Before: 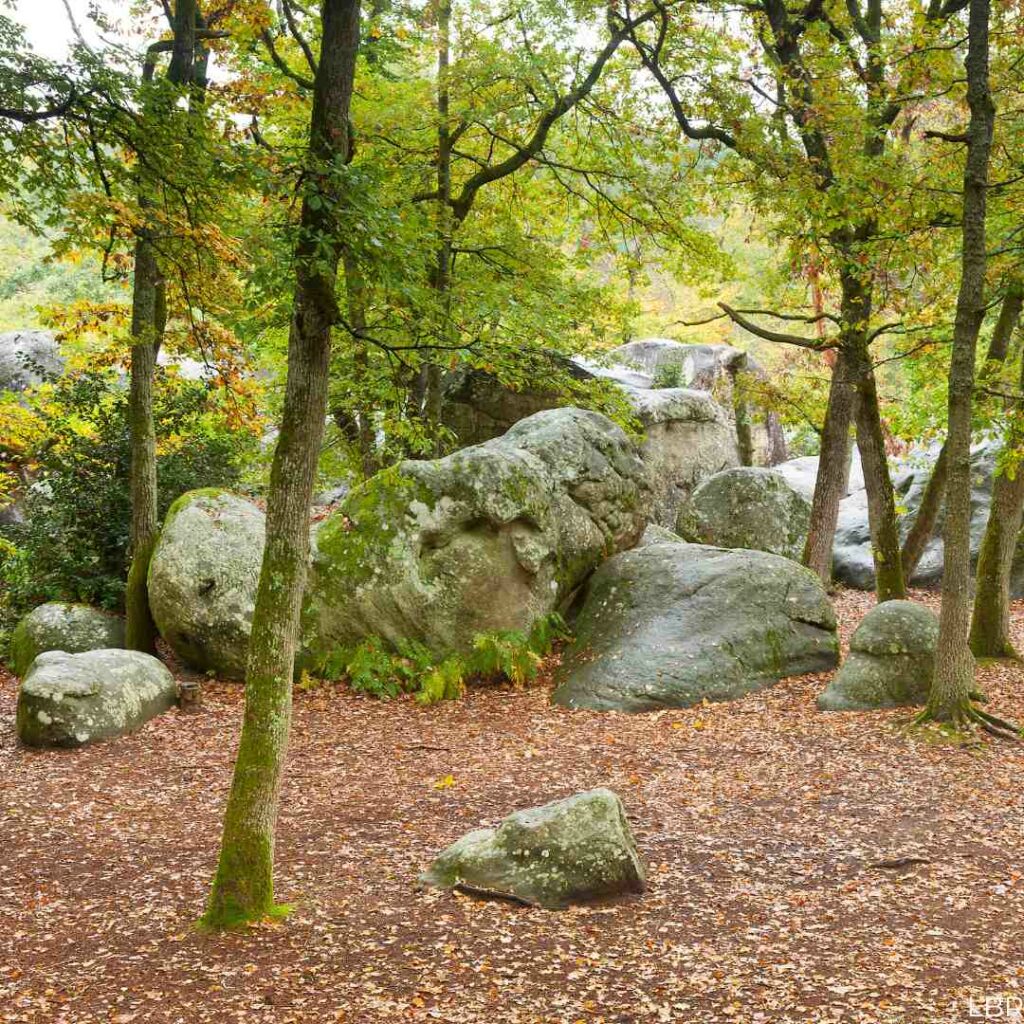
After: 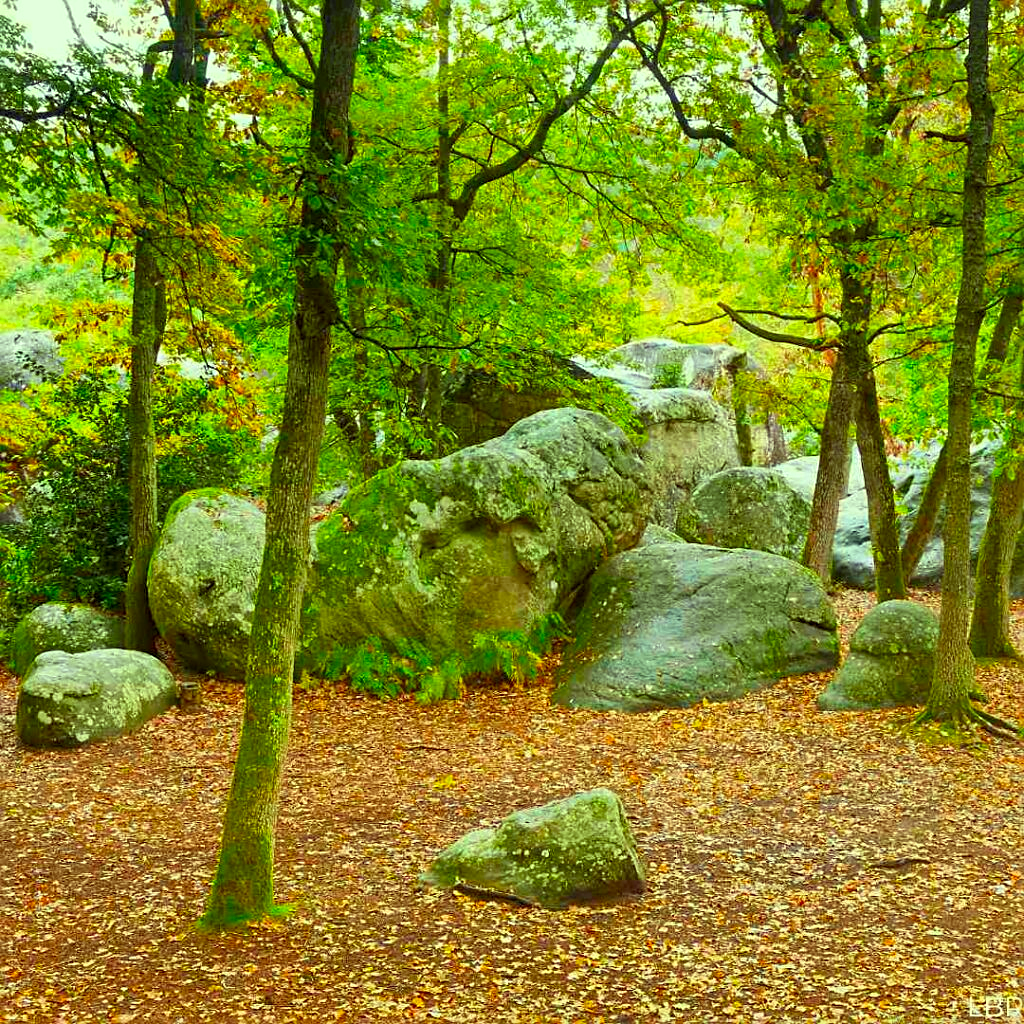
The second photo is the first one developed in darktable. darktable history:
sharpen: on, module defaults
color correction: highlights a* -10.91, highlights b* 9.91, saturation 1.72
